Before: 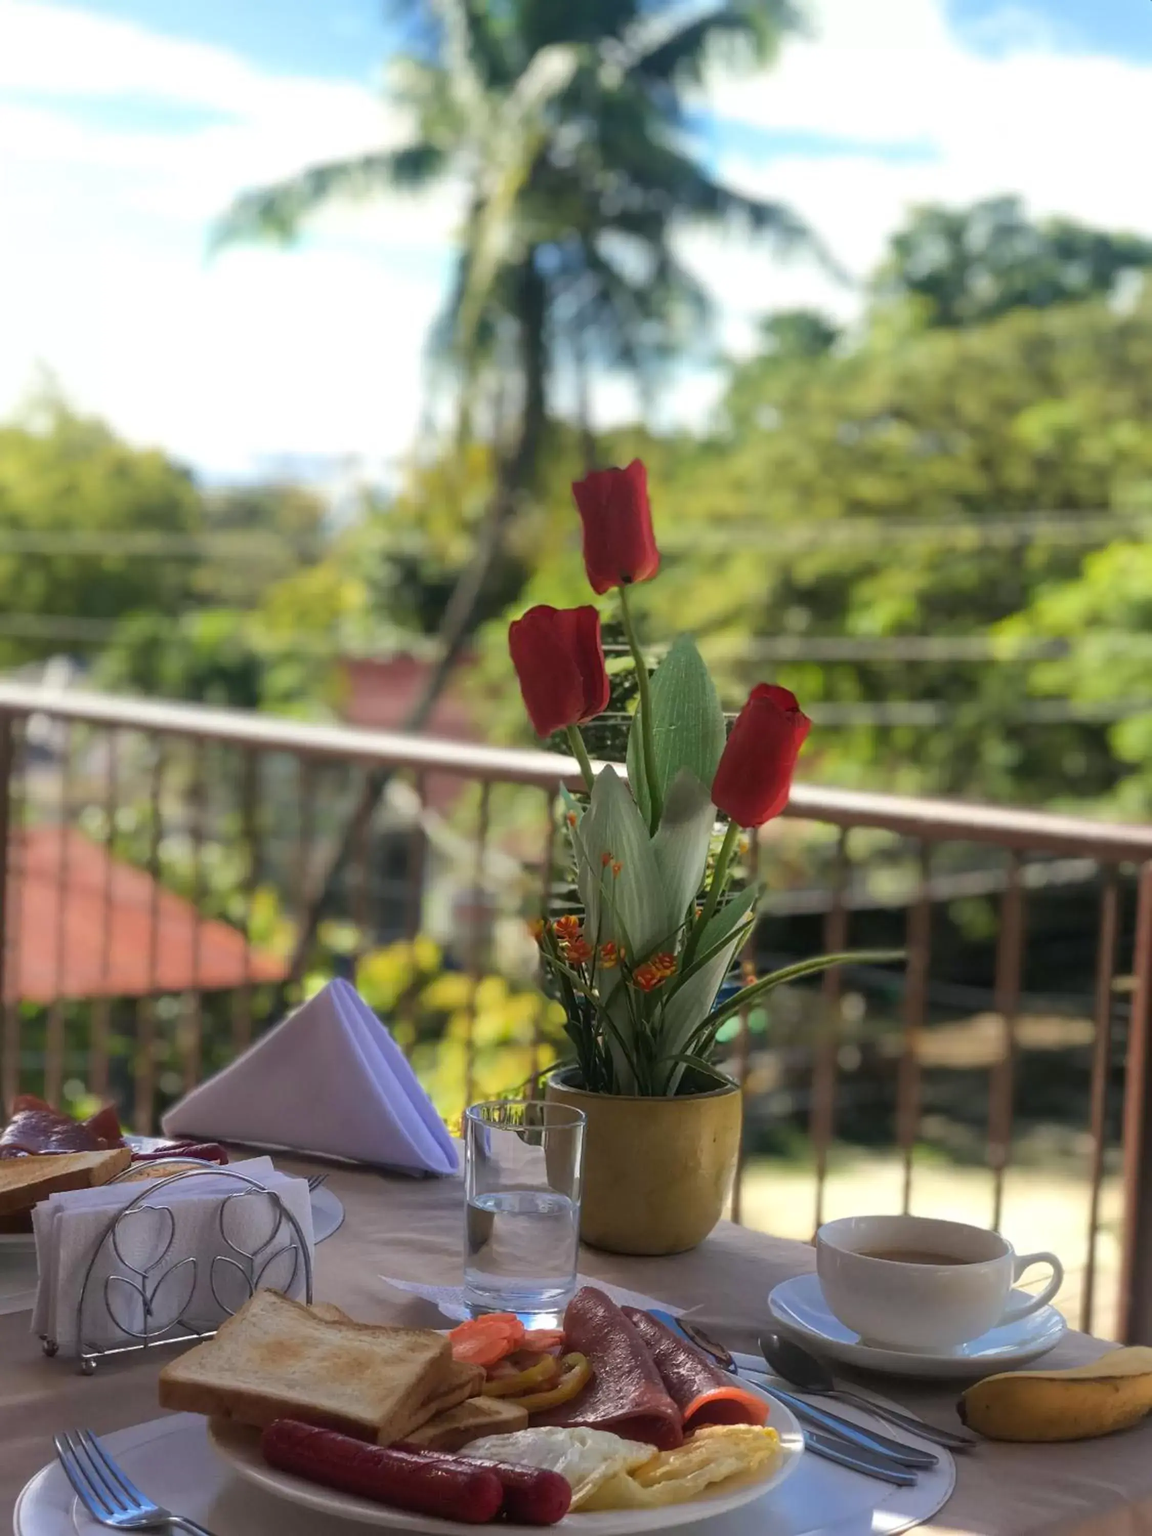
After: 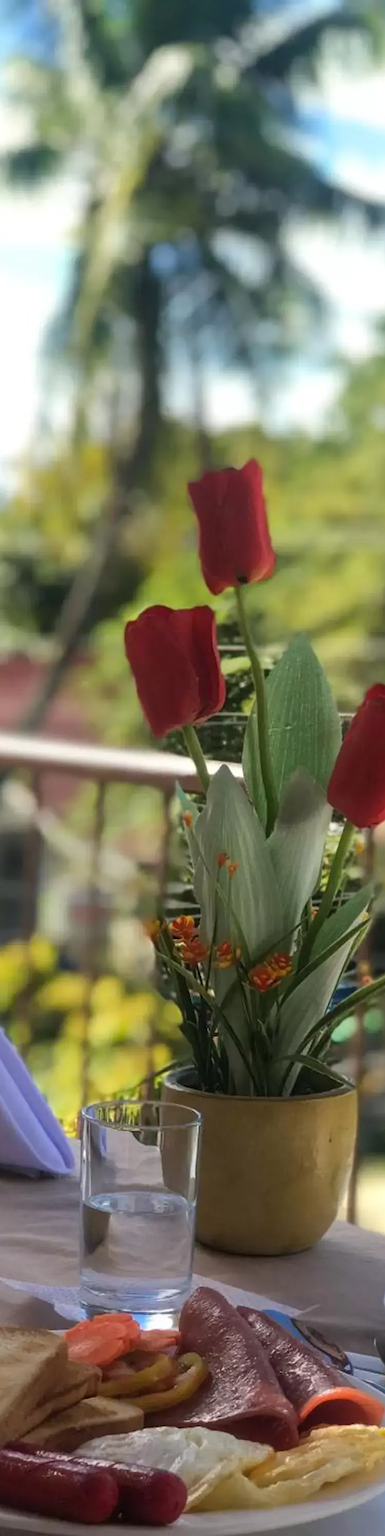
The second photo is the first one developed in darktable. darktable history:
crop: left 33.398%, right 33.151%
